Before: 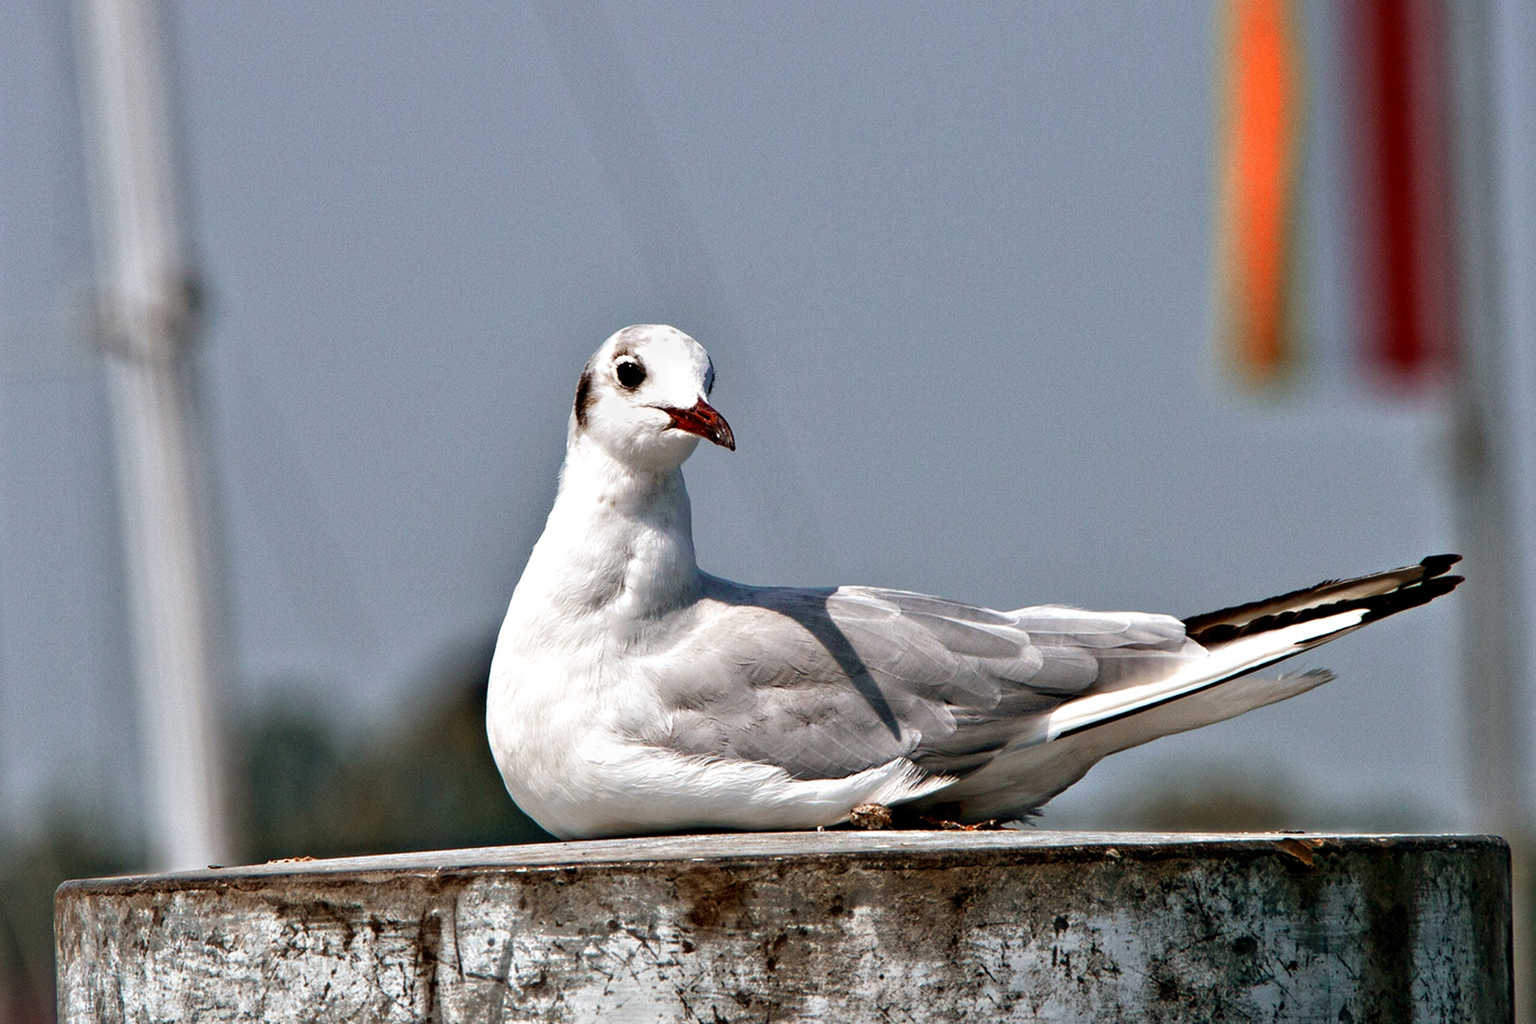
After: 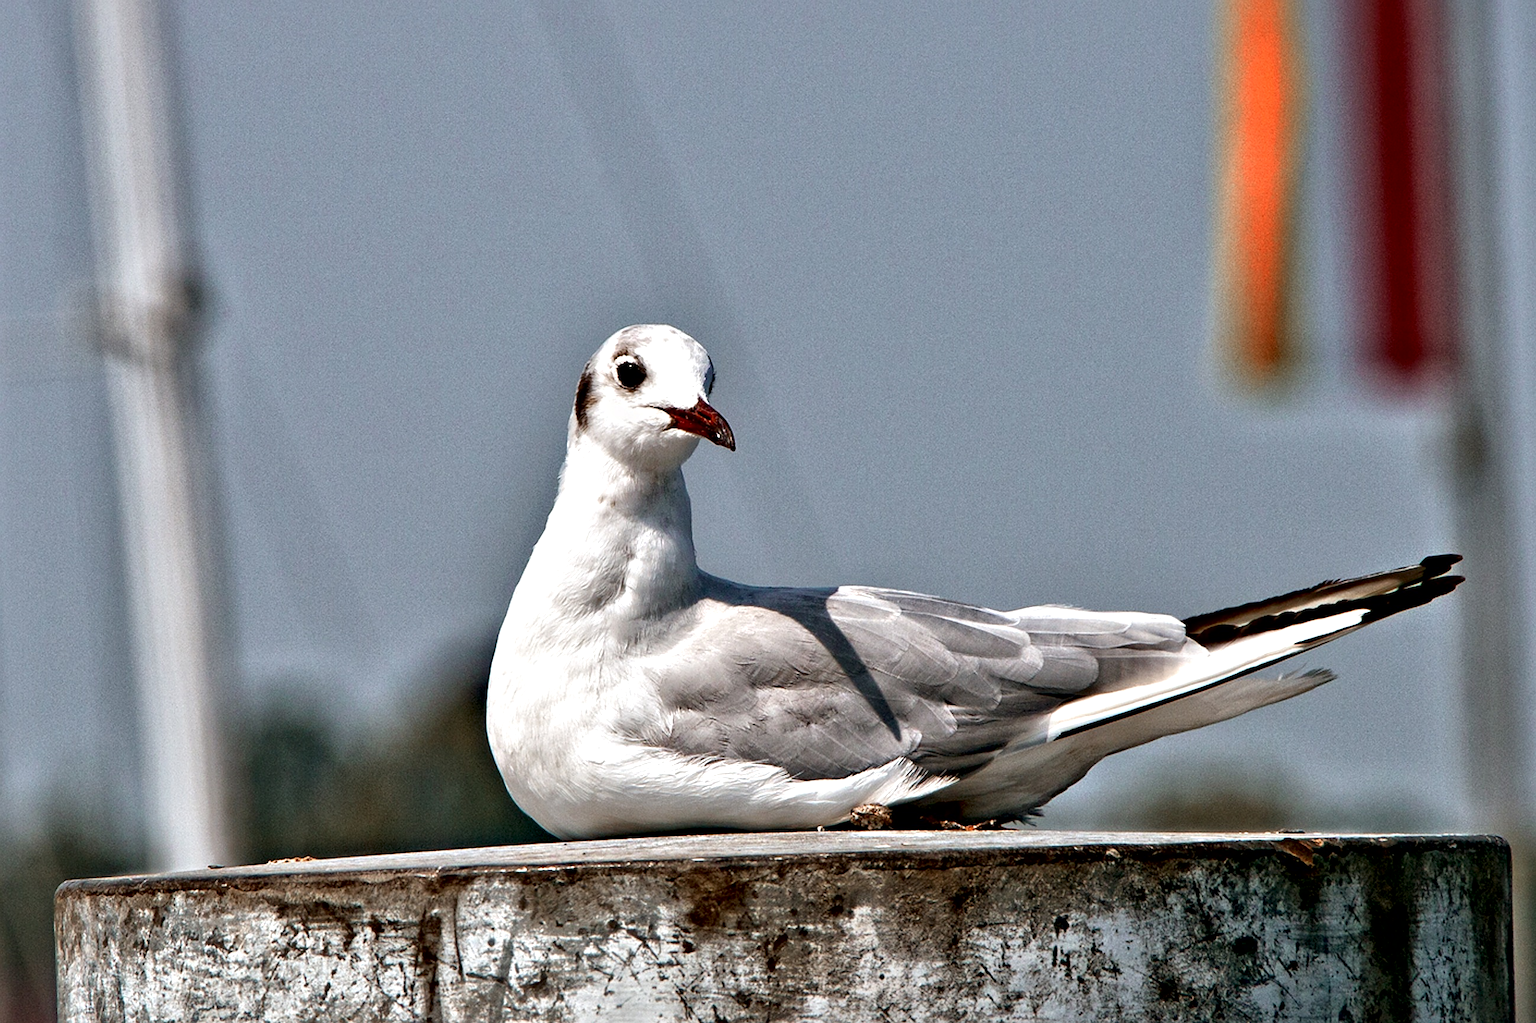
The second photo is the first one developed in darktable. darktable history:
local contrast: mode bilateral grid, contrast 25, coarseness 60, detail 152%, midtone range 0.2
sharpen: radius 1.05
